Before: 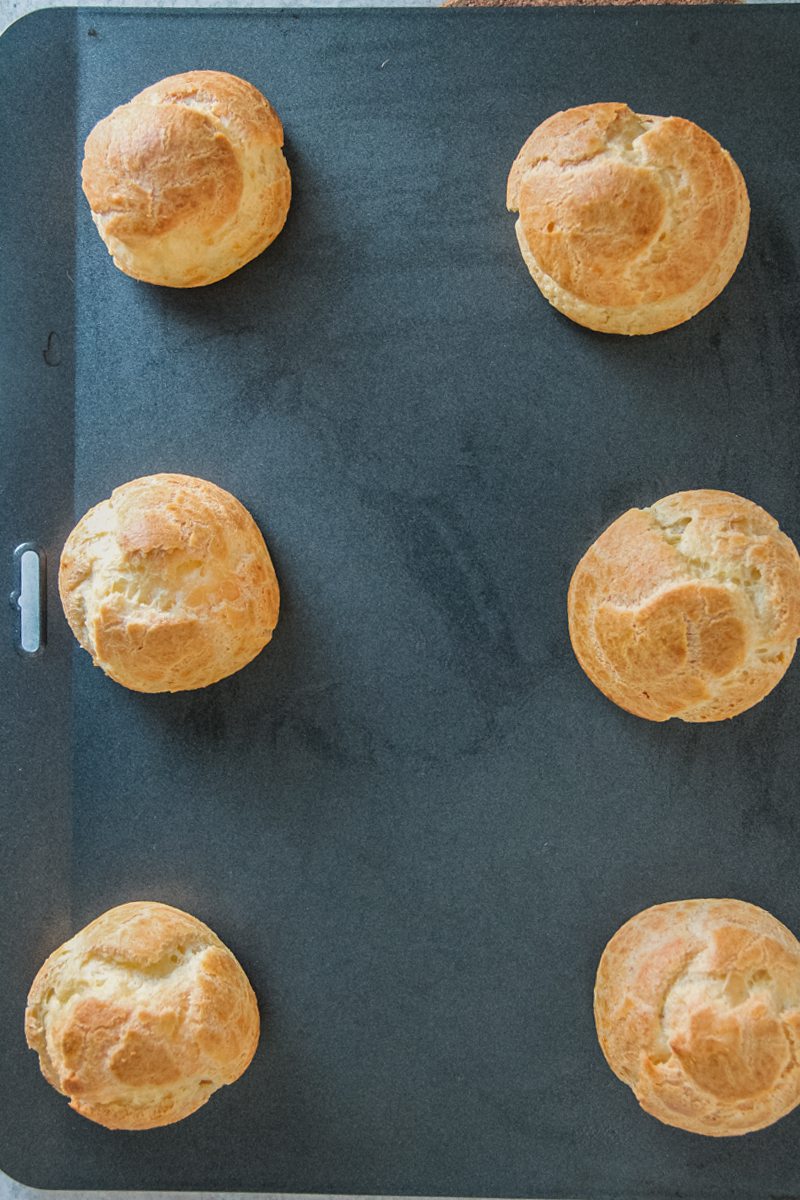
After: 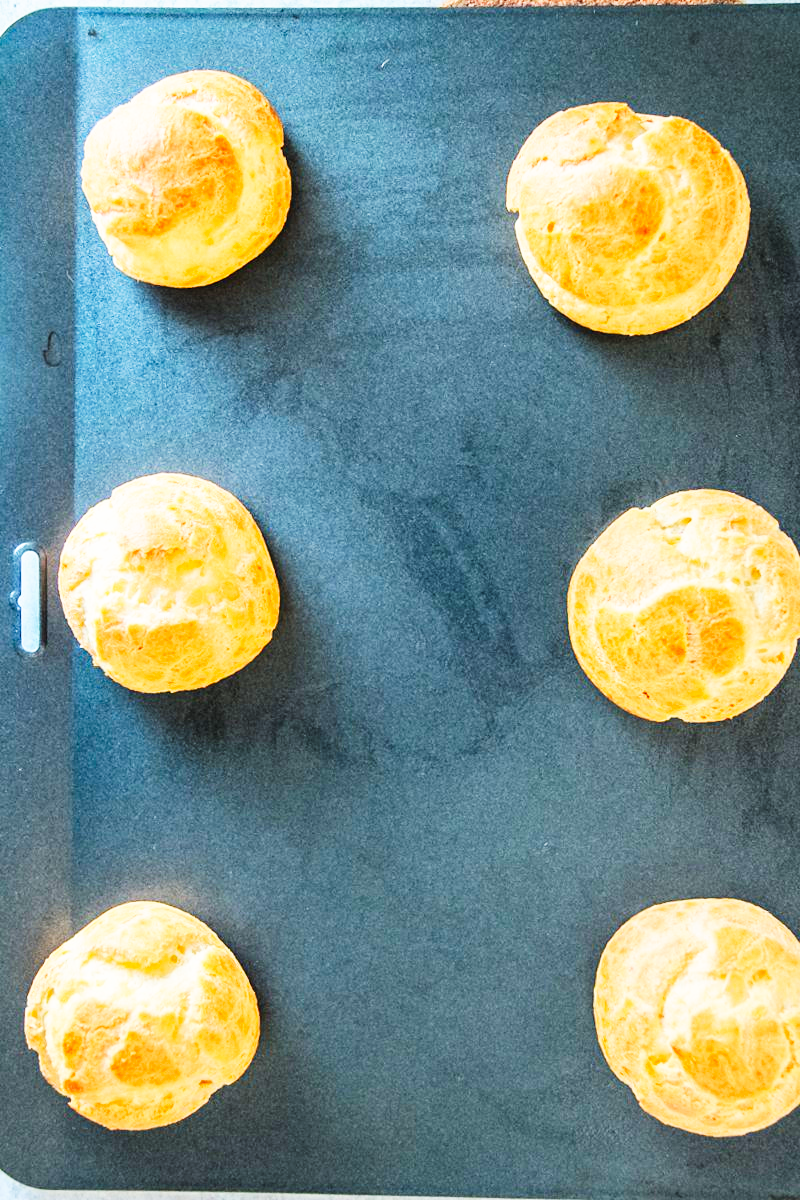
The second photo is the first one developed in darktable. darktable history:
contrast brightness saturation: contrast 0.07, brightness 0.08, saturation 0.18
base curve: curves: ch0 [(0, 0) (0.007, 0.004) (0.027, 0.03) (0.046, 0.07) (0.207, 0.54) (0.442, 0.872) (0.673, 0.972) (1, 1)], preserve colors none
